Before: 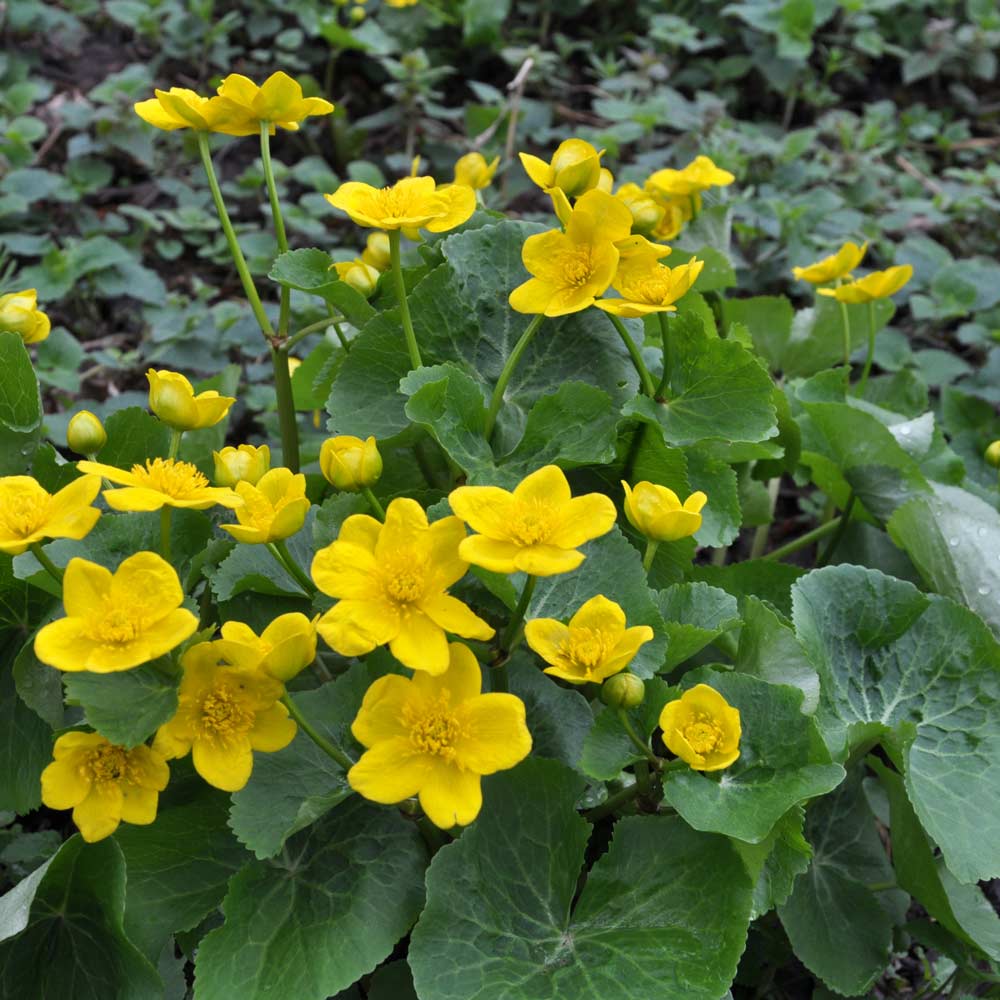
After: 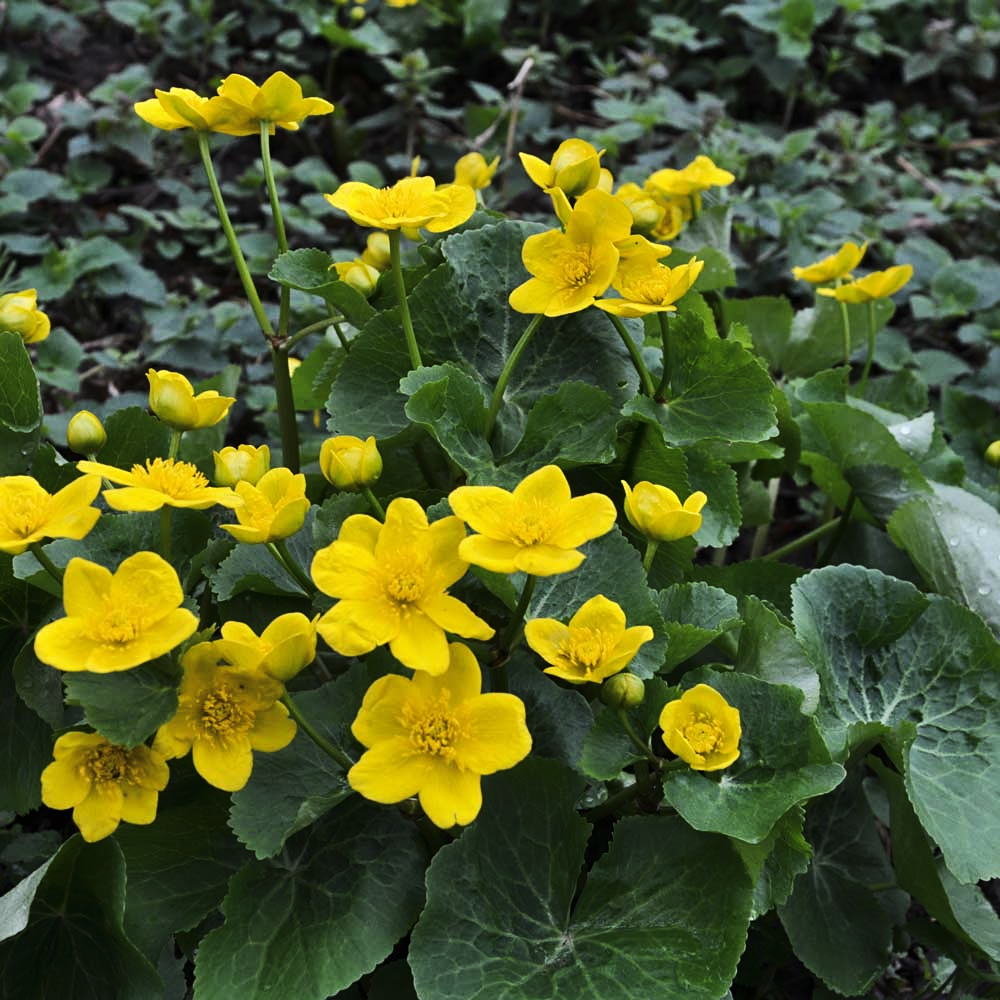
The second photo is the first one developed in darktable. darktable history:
sharpen: amount 0.205
tone curve: curves: ch0 [(0, 0) (0.003, 0.003) (0.011, 0.009) (0.025, 0.018) (0.044, 0.028) (0.069, 0.038) (0.1, 0.049) (0.136, 0.062) (0.177, 0.089) (0.224, 0.123) (0.277, 0.165) (0.335, 0.223) (0.399, 0.293) (0.468, 0.385) (0.543, 0.497) (0.623, 0.613) (0.709, 0.716) (0.801, 0.802) (0.898, 0.887) (1, 1)], color space Lab, linked channels, preserve colors none
exposure: compensate highlight preservation false
